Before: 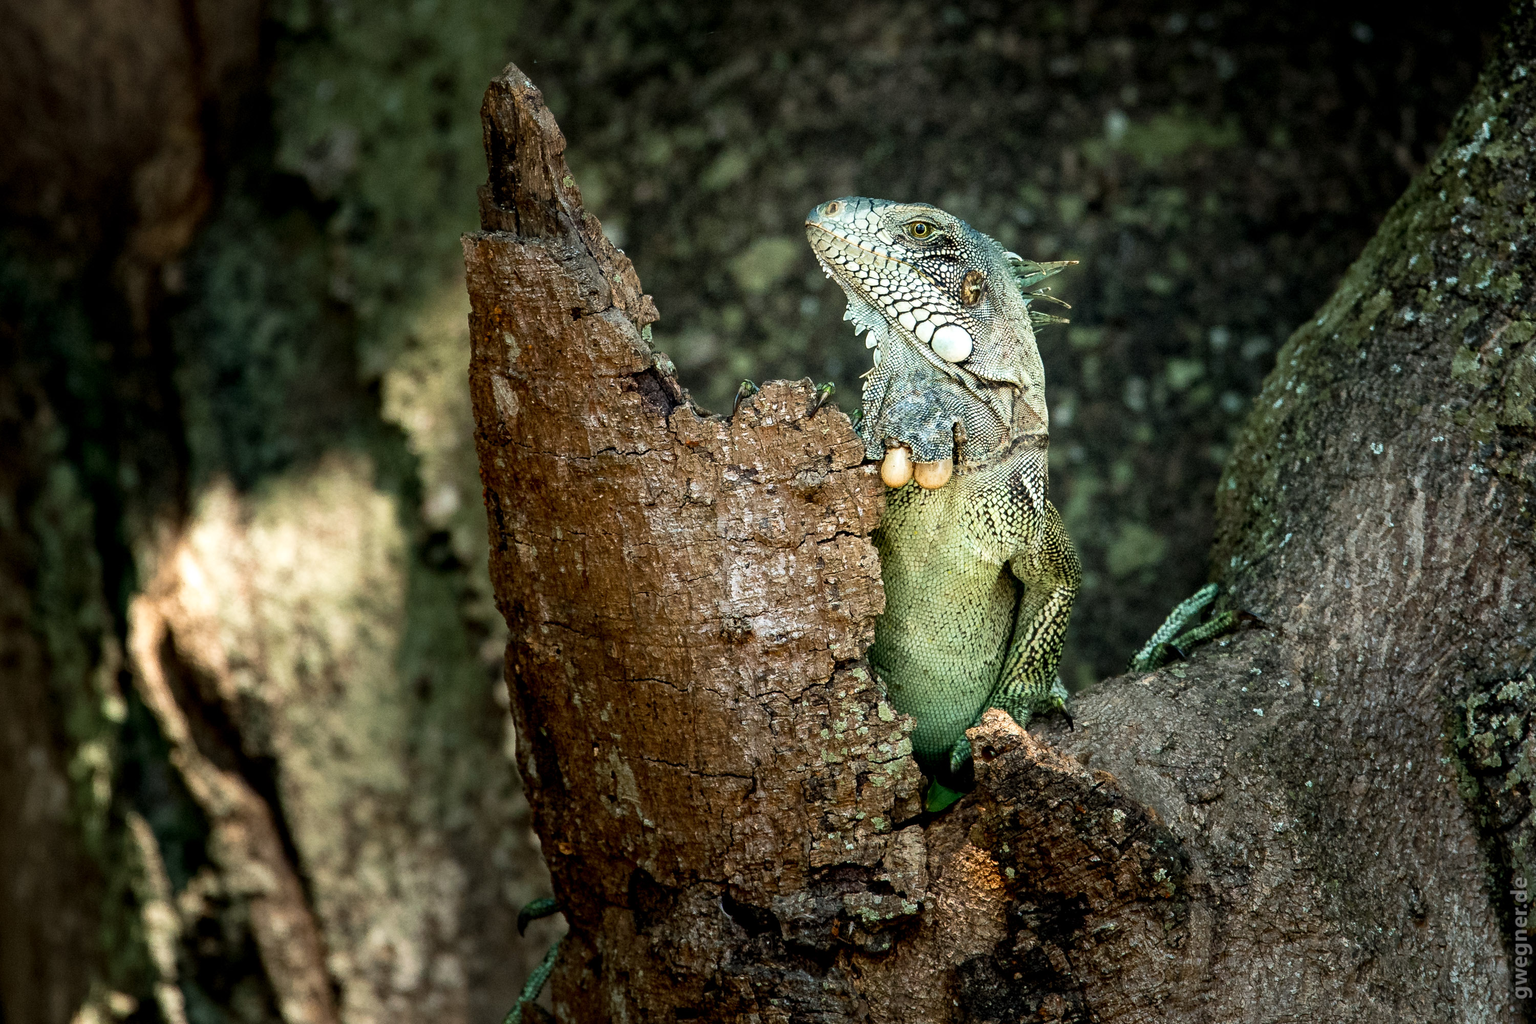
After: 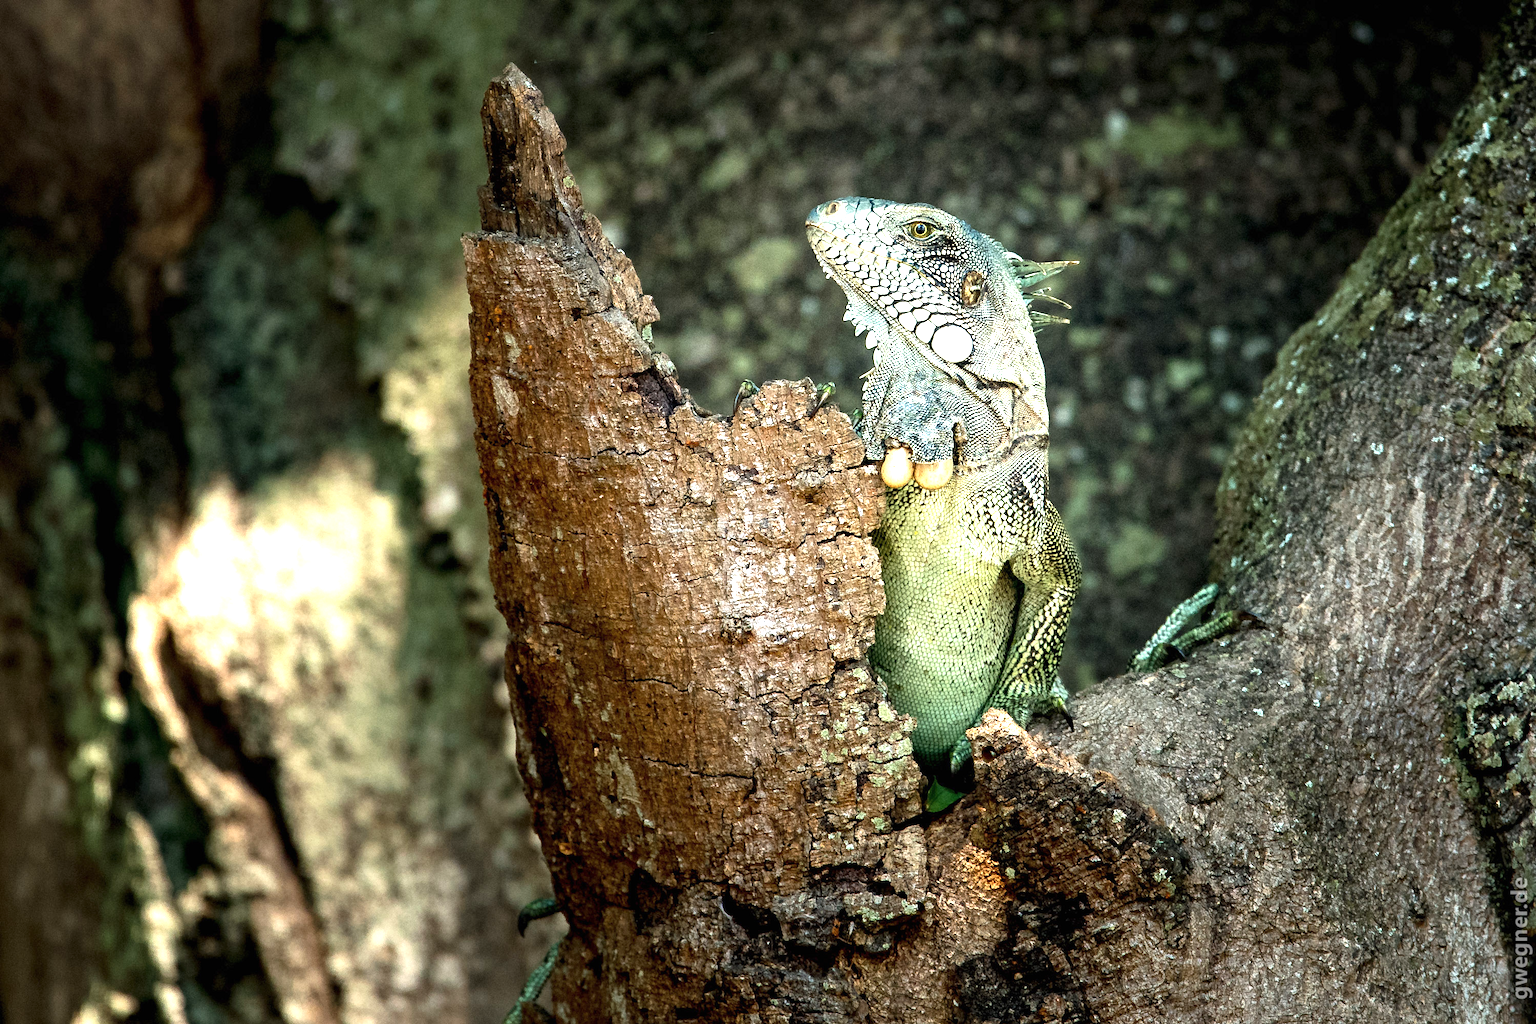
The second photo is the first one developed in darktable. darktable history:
exposure: black level correction 0, exposure 1.001 EV, compensate exposure bias true, compensate highlight preservation false
color zones: curves: ch0 [(0.25, 0.5) (0.428, 0.473) (0.75, 0.5)]; ch1 [(0.243, 0.479) (0.398, 0.452) (0.75, 0.5)]
